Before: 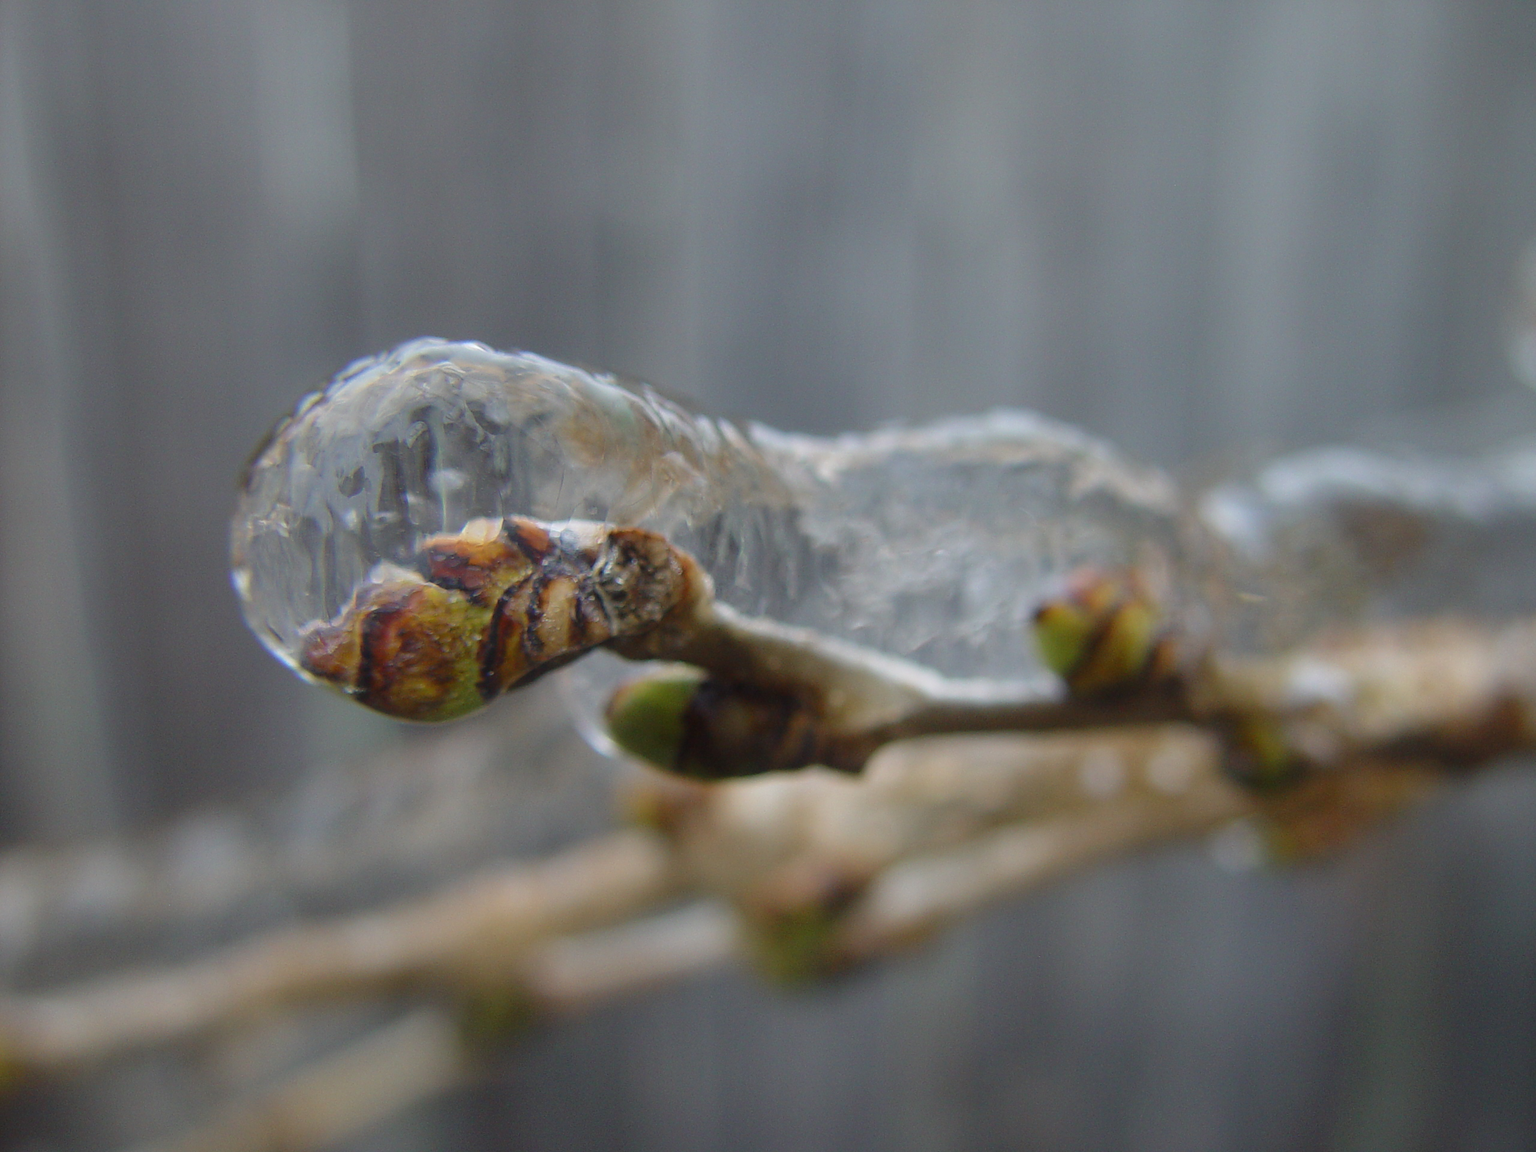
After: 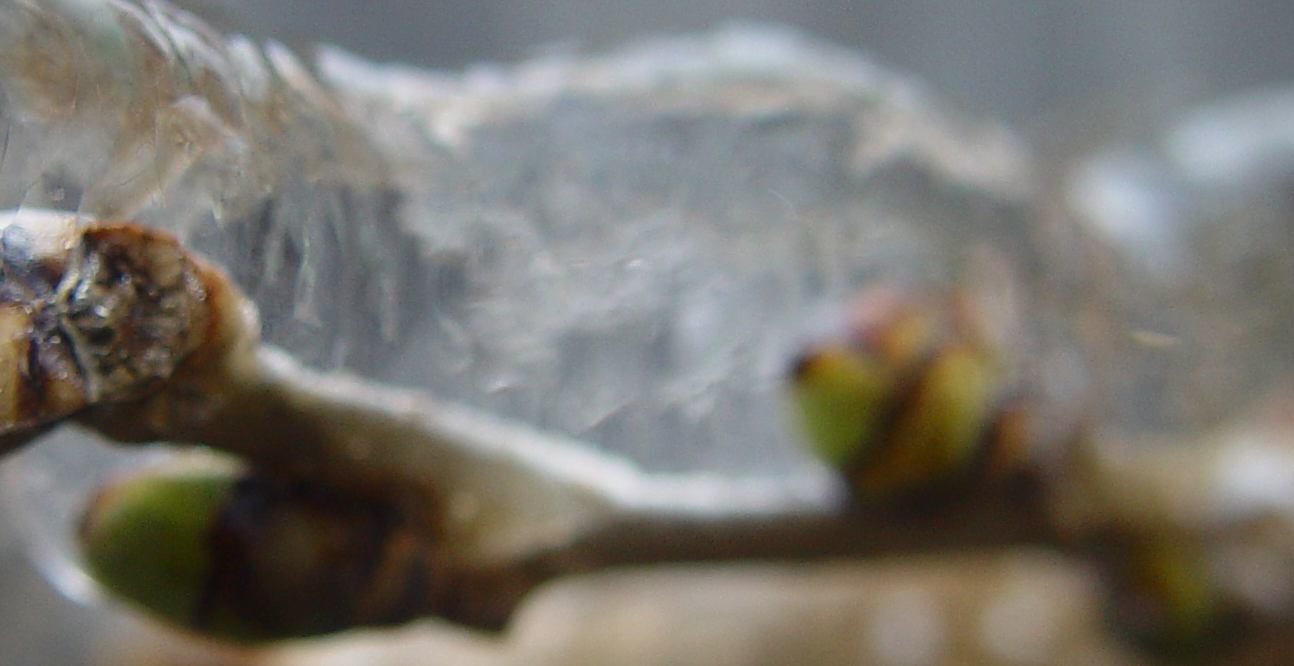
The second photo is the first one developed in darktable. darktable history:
vignetting: fall-off start 100.62%, width/height ratio 1.304, unbound false
contrast brightness saturation: contrast 0.136
crop: left 36.374%, top 34.265%, right 13.072%, bottom 31.007%
tone equalizer: smoothing diameter 24.87%, edges refinement/feathering 10.77, preserve details guided filter
